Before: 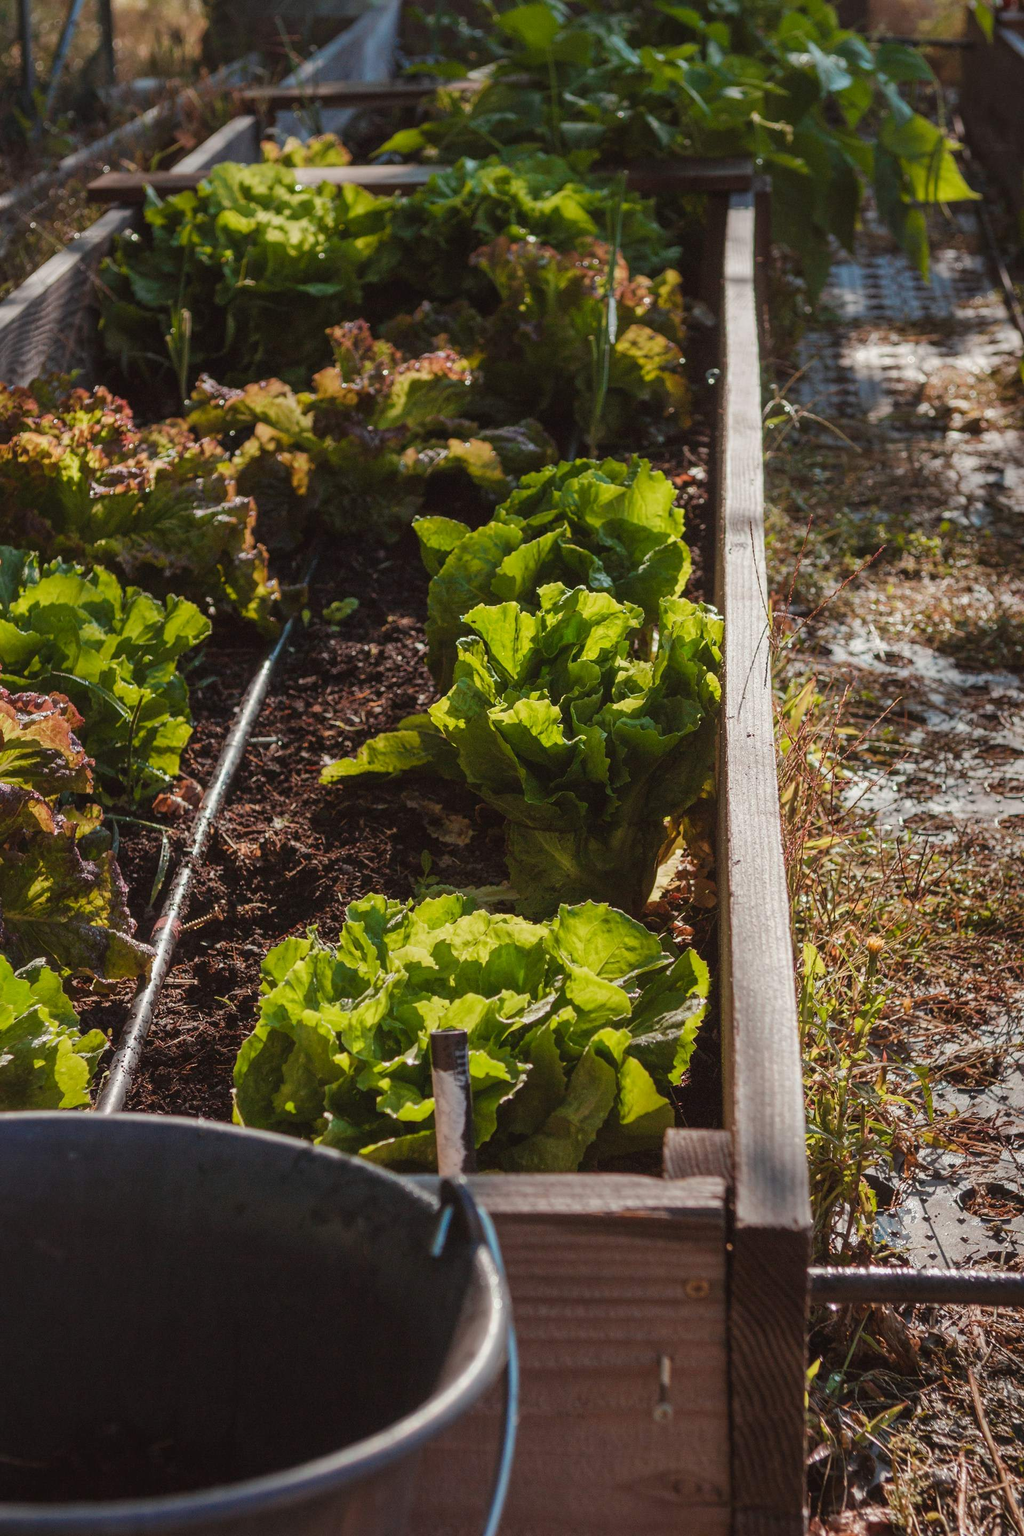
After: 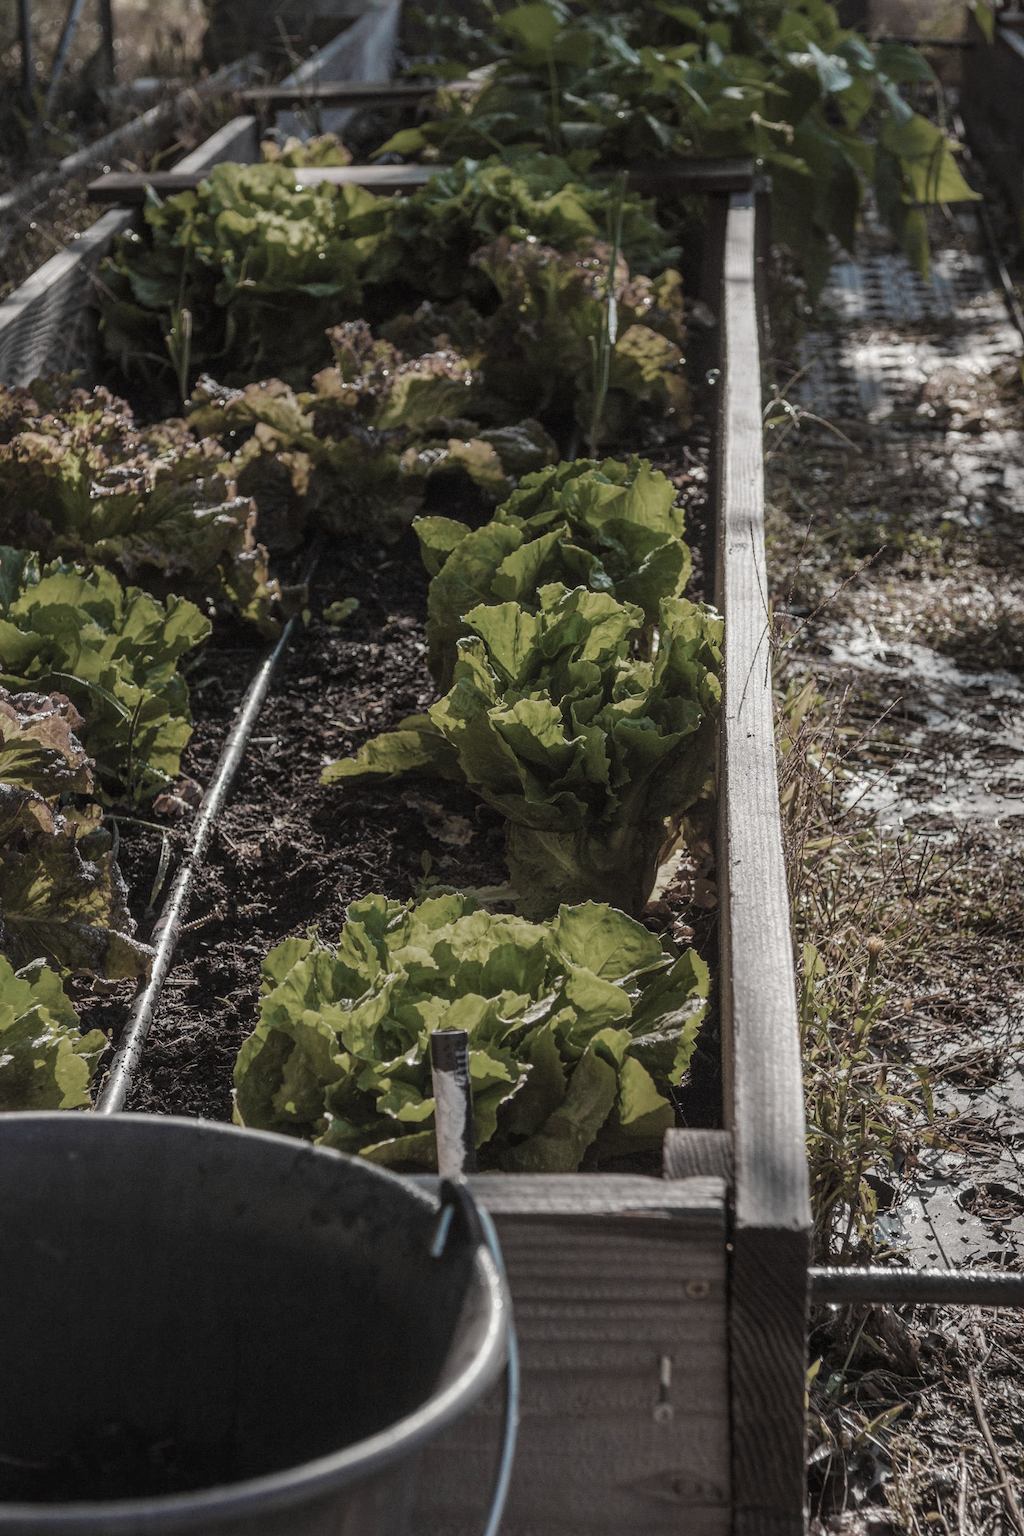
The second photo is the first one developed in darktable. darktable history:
color zones: curves: ch0 [(0, 0.487) (0.241, 0.395) (0.434, 0.373) (0.658, 0.412) (0.838, 0.487)]; ch1 [(0, 0) (0.053, 0.053) (0.211, 0.202) (0.579, 0.259) (0.781, 0.241)]
local contrast: on, module defaults
